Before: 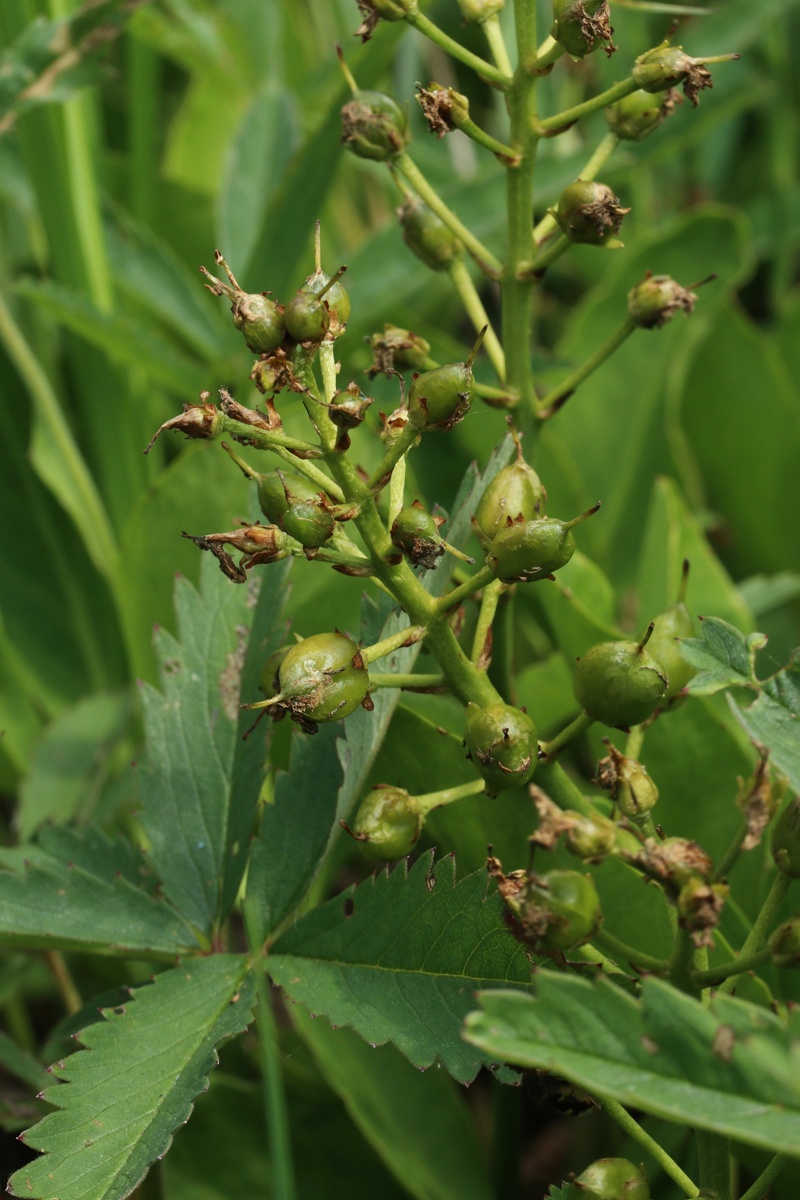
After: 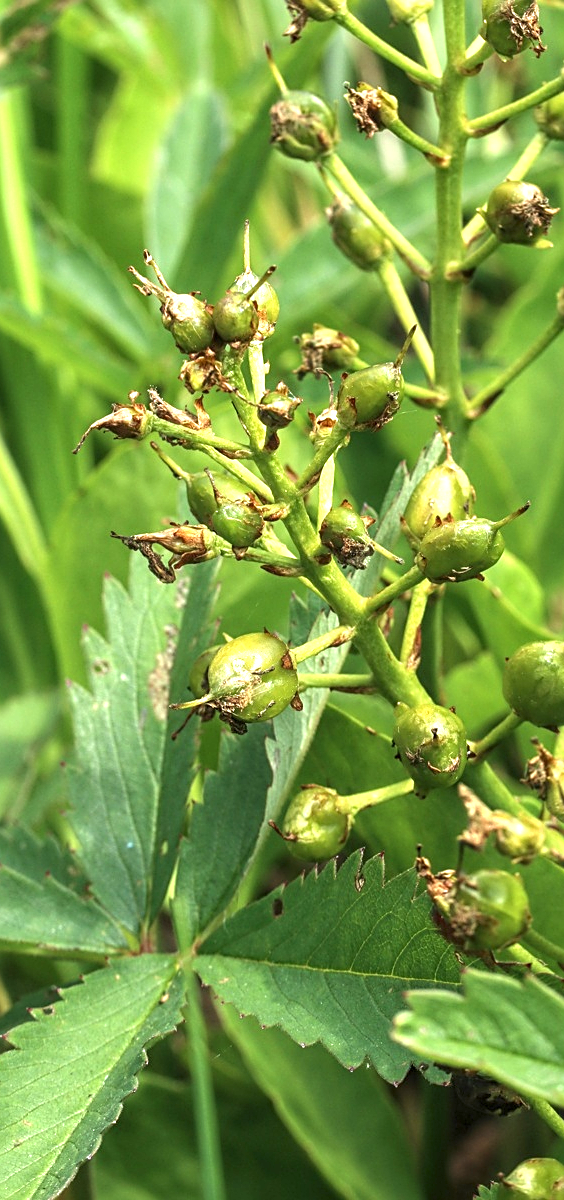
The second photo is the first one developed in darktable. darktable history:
crop and rotate: left 8.998%, right 20.386%
sharpen: on, module defaults
local contrast: on, module defaults
exposure: black level correction 0, exposure 1.381 EV, compensate exposure bias true, compensate highlight preservation false
